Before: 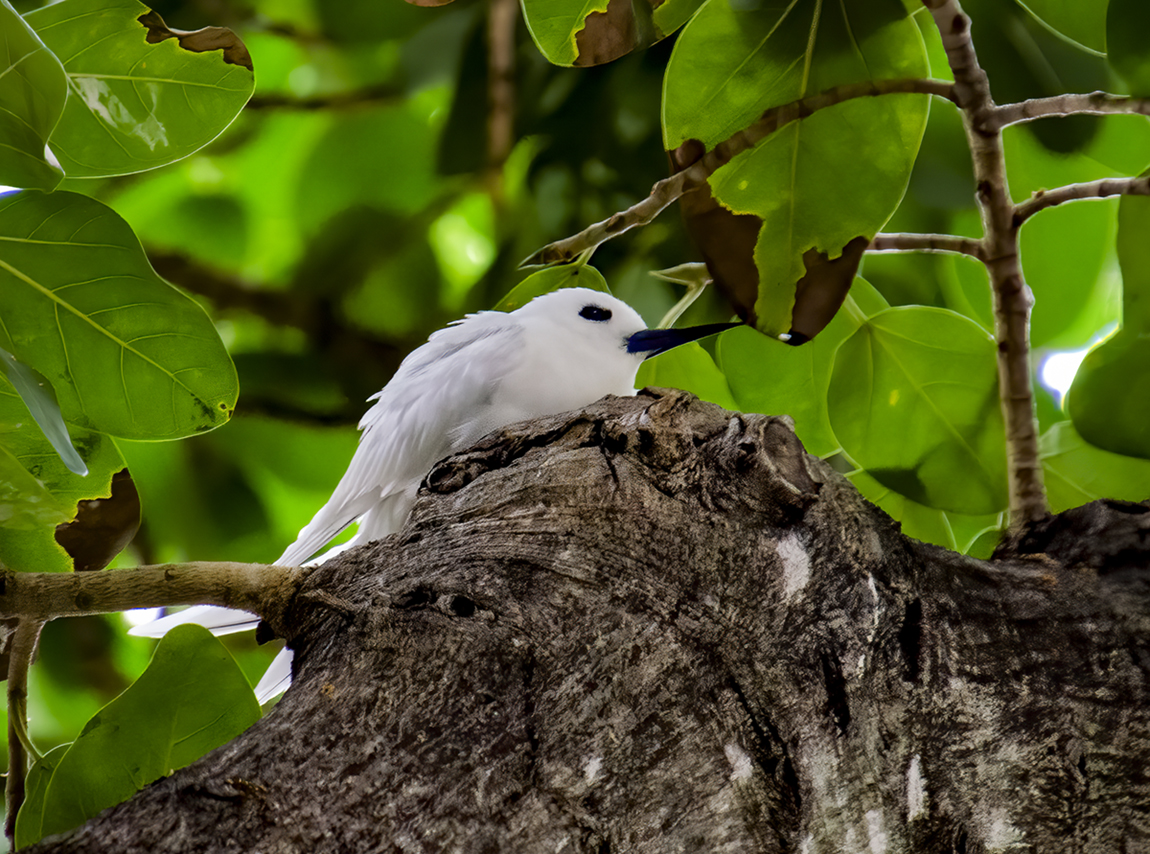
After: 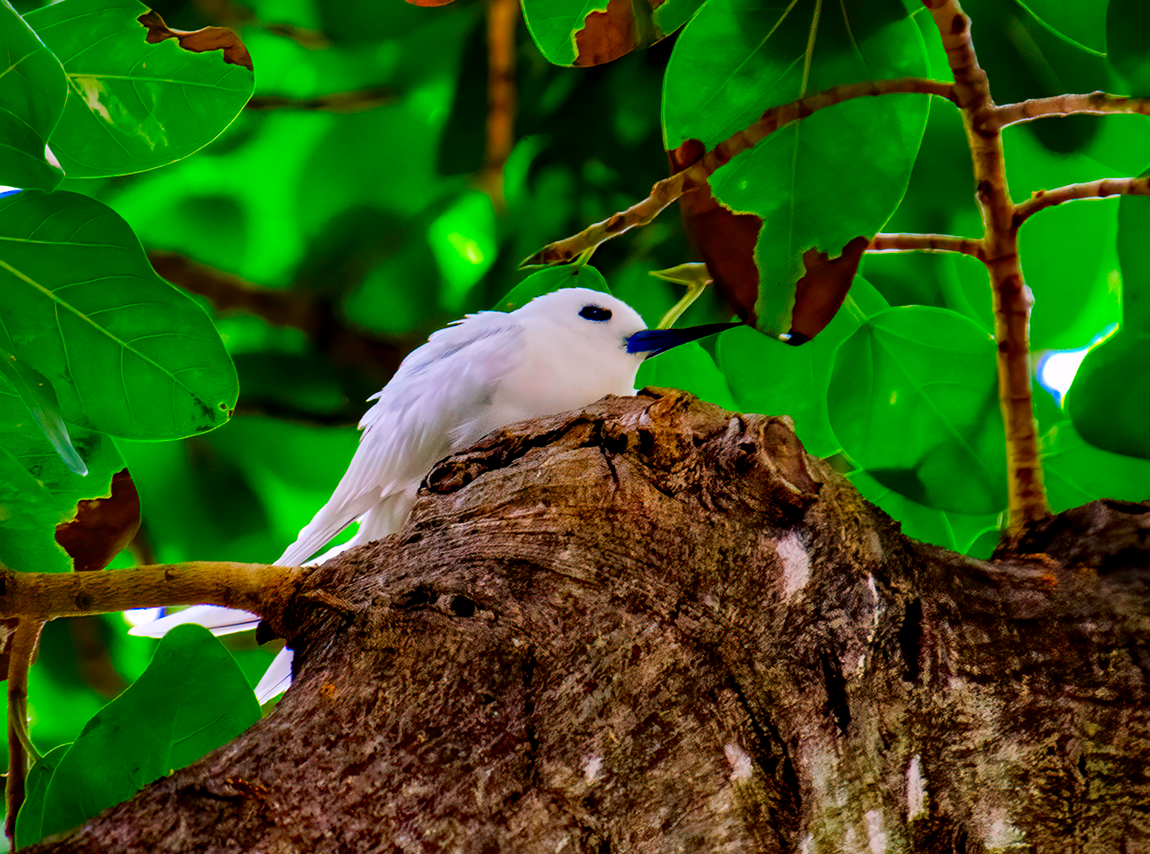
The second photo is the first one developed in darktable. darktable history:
color correction: highlights a* 1.65, highlights b* -1.76, saturation 2.45
